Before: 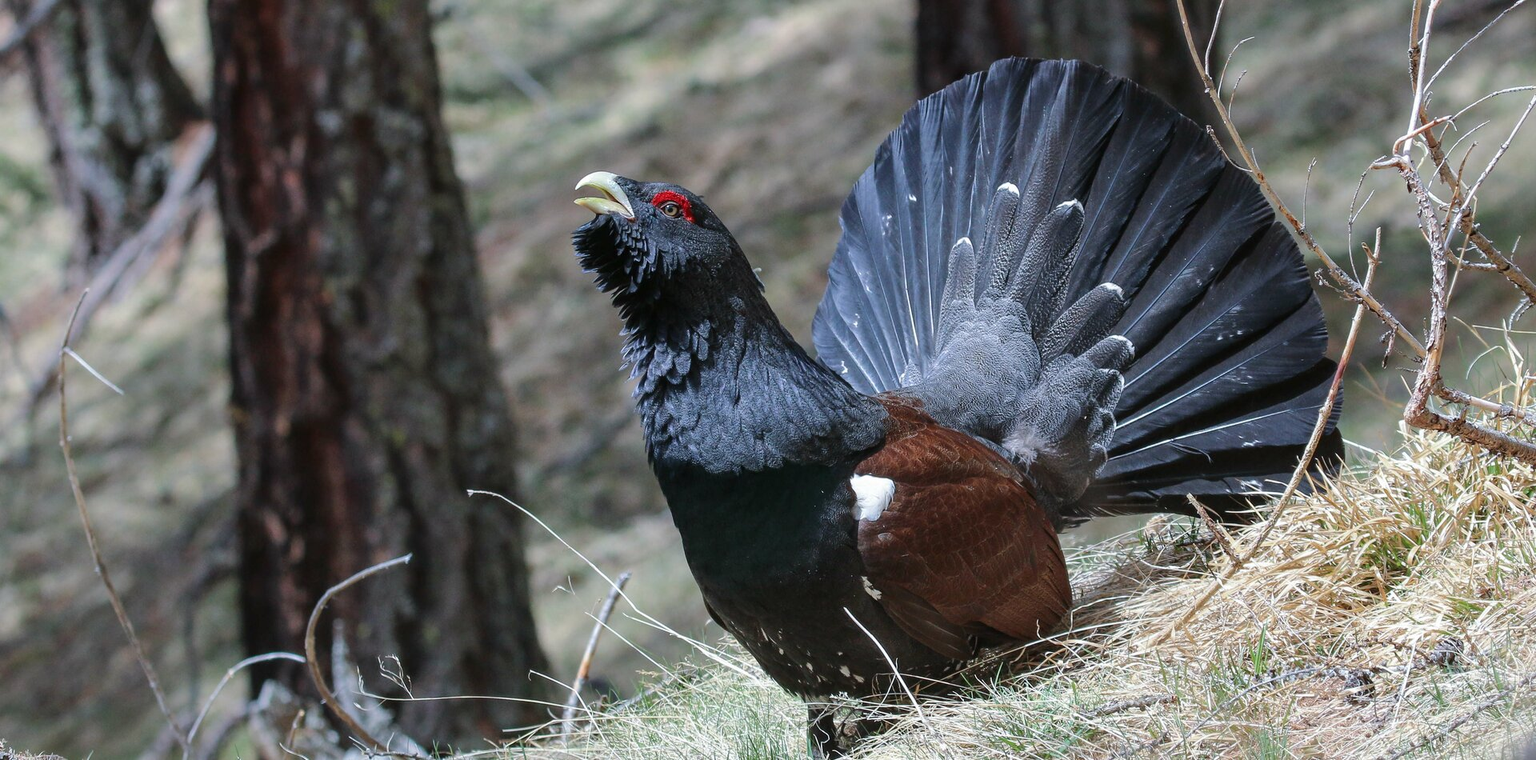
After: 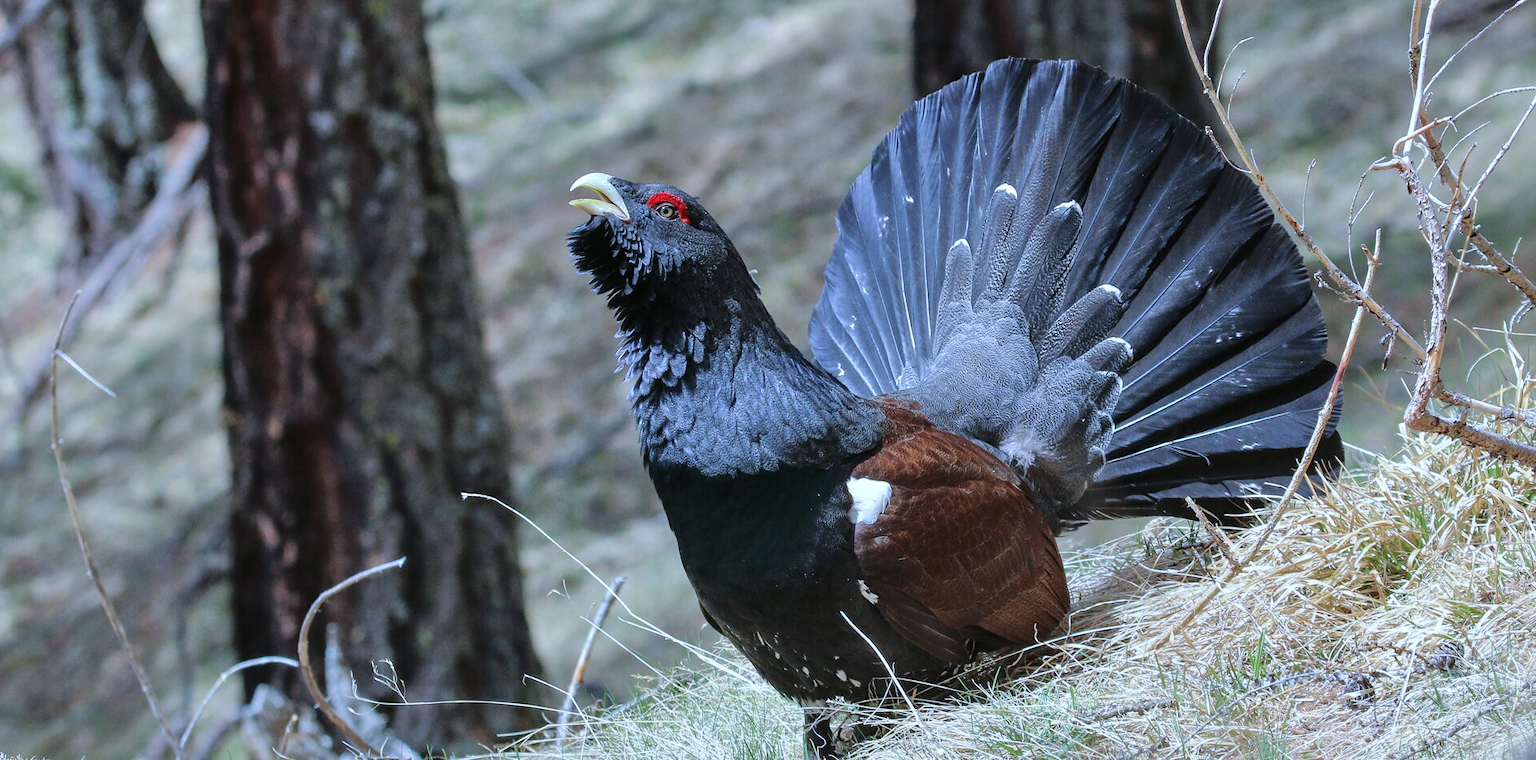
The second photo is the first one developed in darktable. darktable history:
tone equalizer: -8 EV 0.001 EV, -7 EV -0.004 EV, -6 EV 0.009 EV, -5 EV 0.032 EV, -4 EV 0.276 EV, -3 EV 0.644 EV, -2 EV 0.584 EV, -1 EV 0.187 EV, +0 EV 0.024 EV
white balance: red 0.924, blue 1.095
crop and rotate: left 0.614%, top 0.179%, bottom 0.309%
